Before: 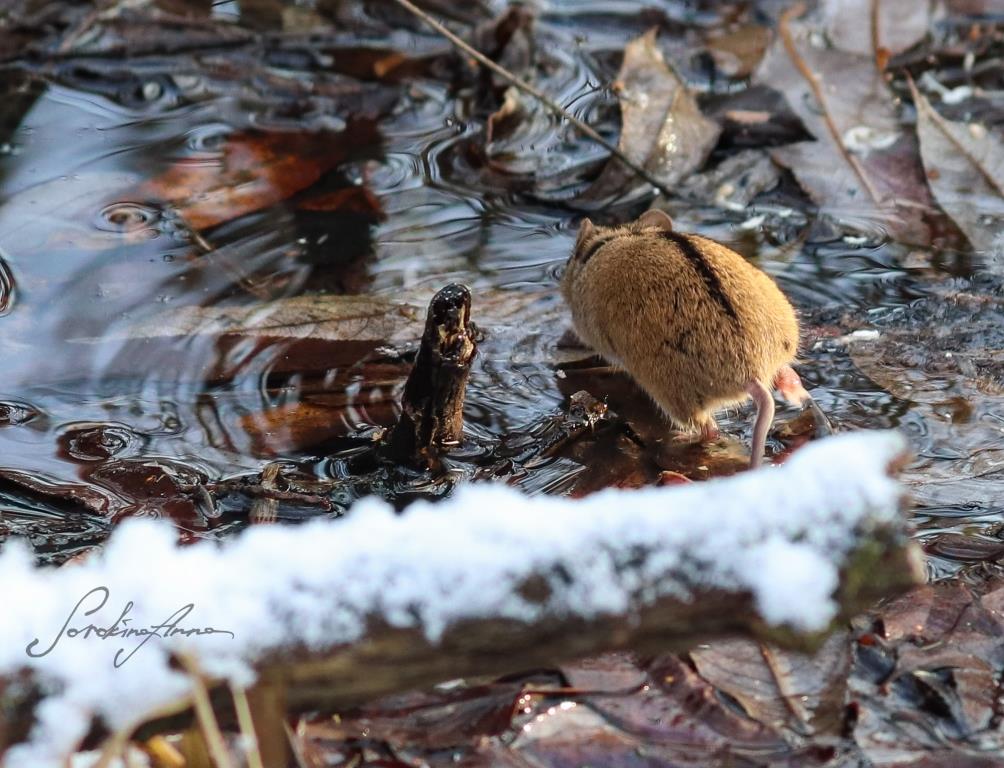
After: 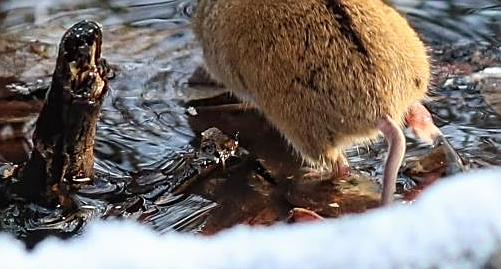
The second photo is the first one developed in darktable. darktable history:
crop: left 36.794%, top 34.281%, right 13.218%, bottom 30.613%
sharpen: on, module defaults
